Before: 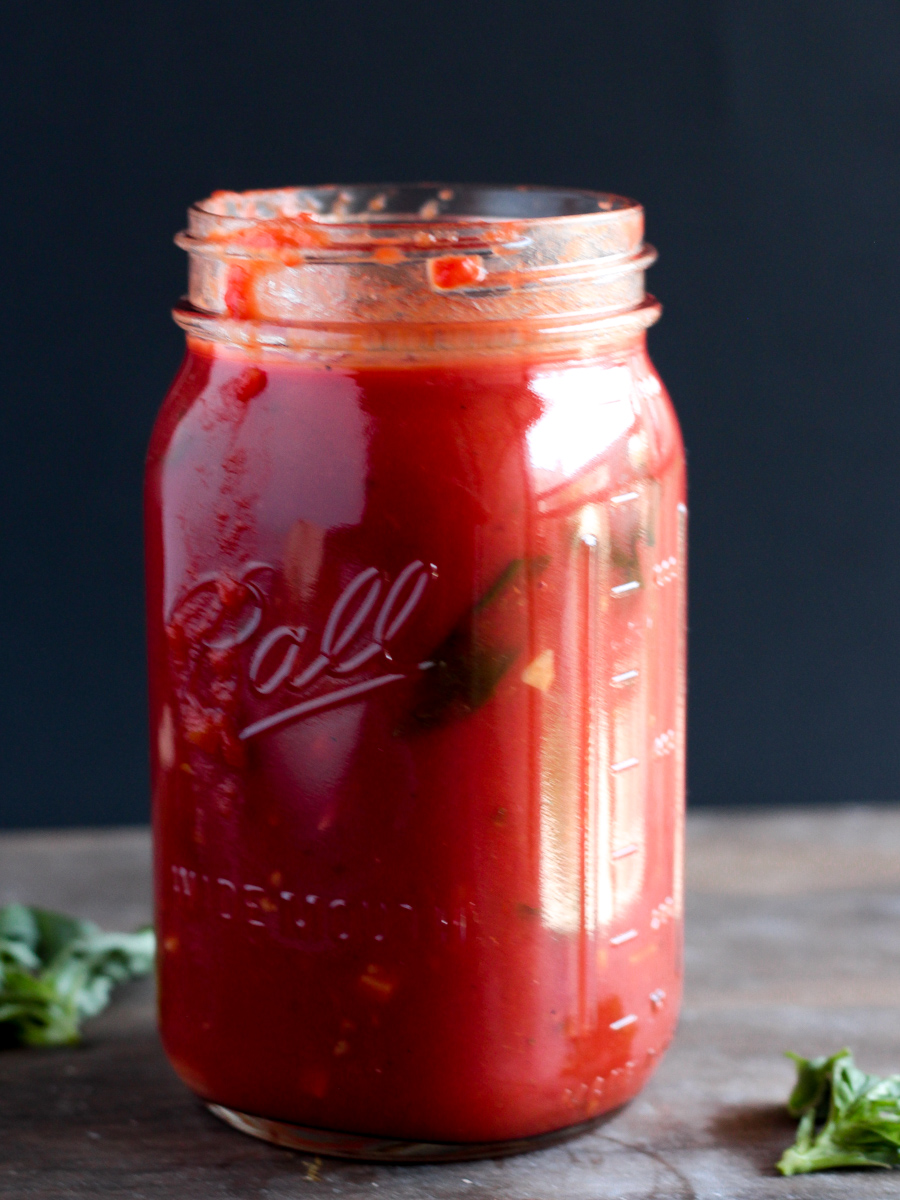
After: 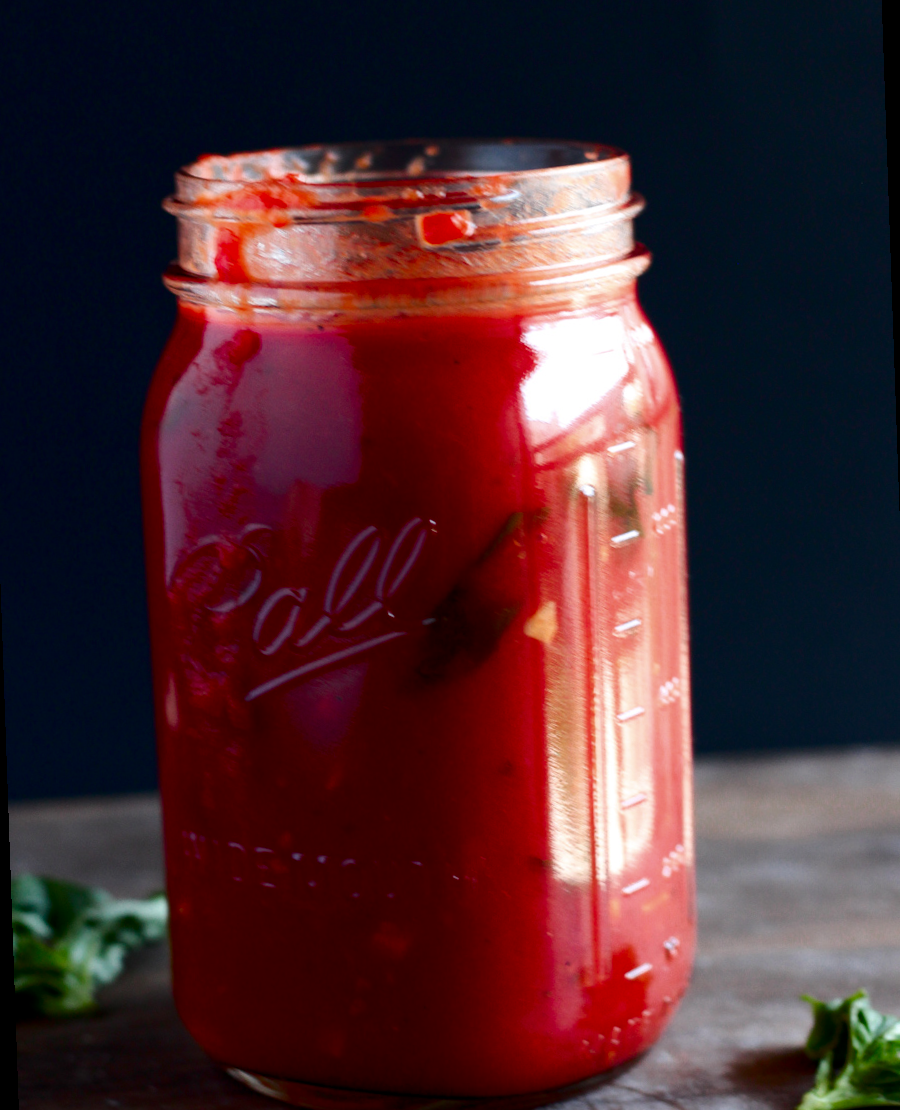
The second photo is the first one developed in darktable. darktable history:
contrast brightness saturation: contrast 0.1, brightness -0.26, saturation 0.14
rotate and perspective: rotation -2°, crop left 0.022, crop right 0.978, crop top 0.049, crop bottom 0.951
